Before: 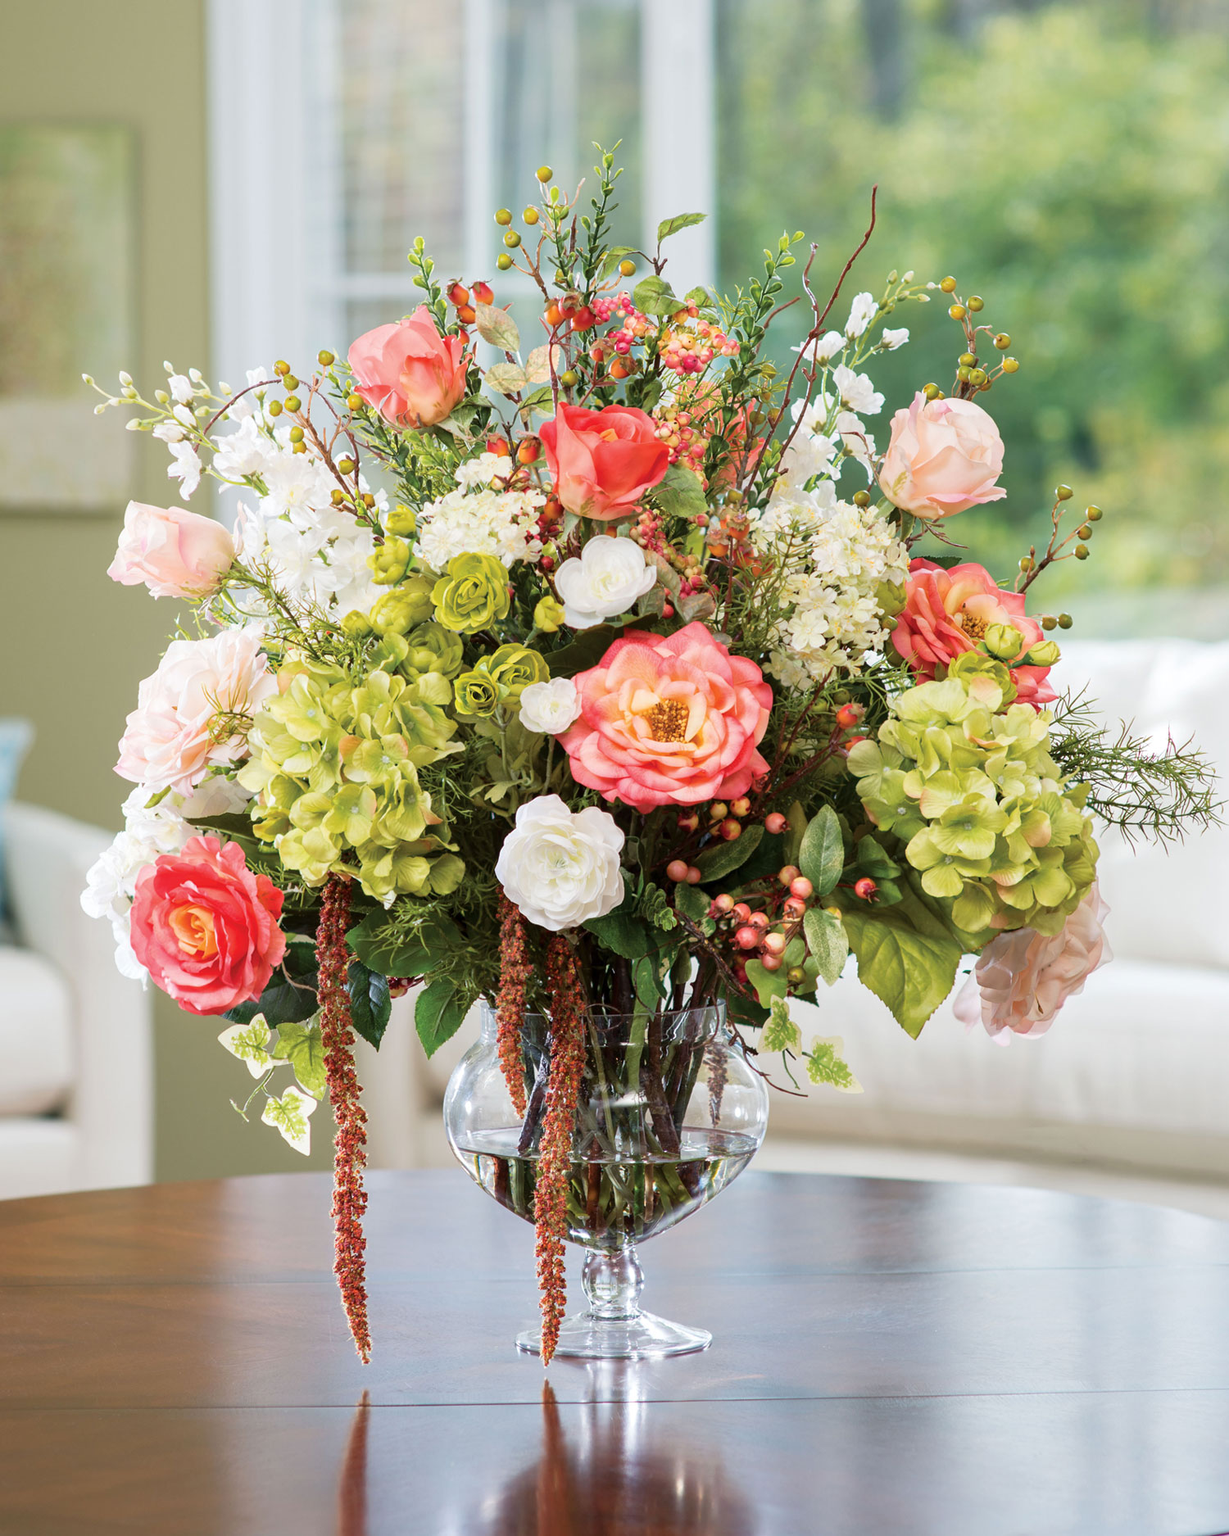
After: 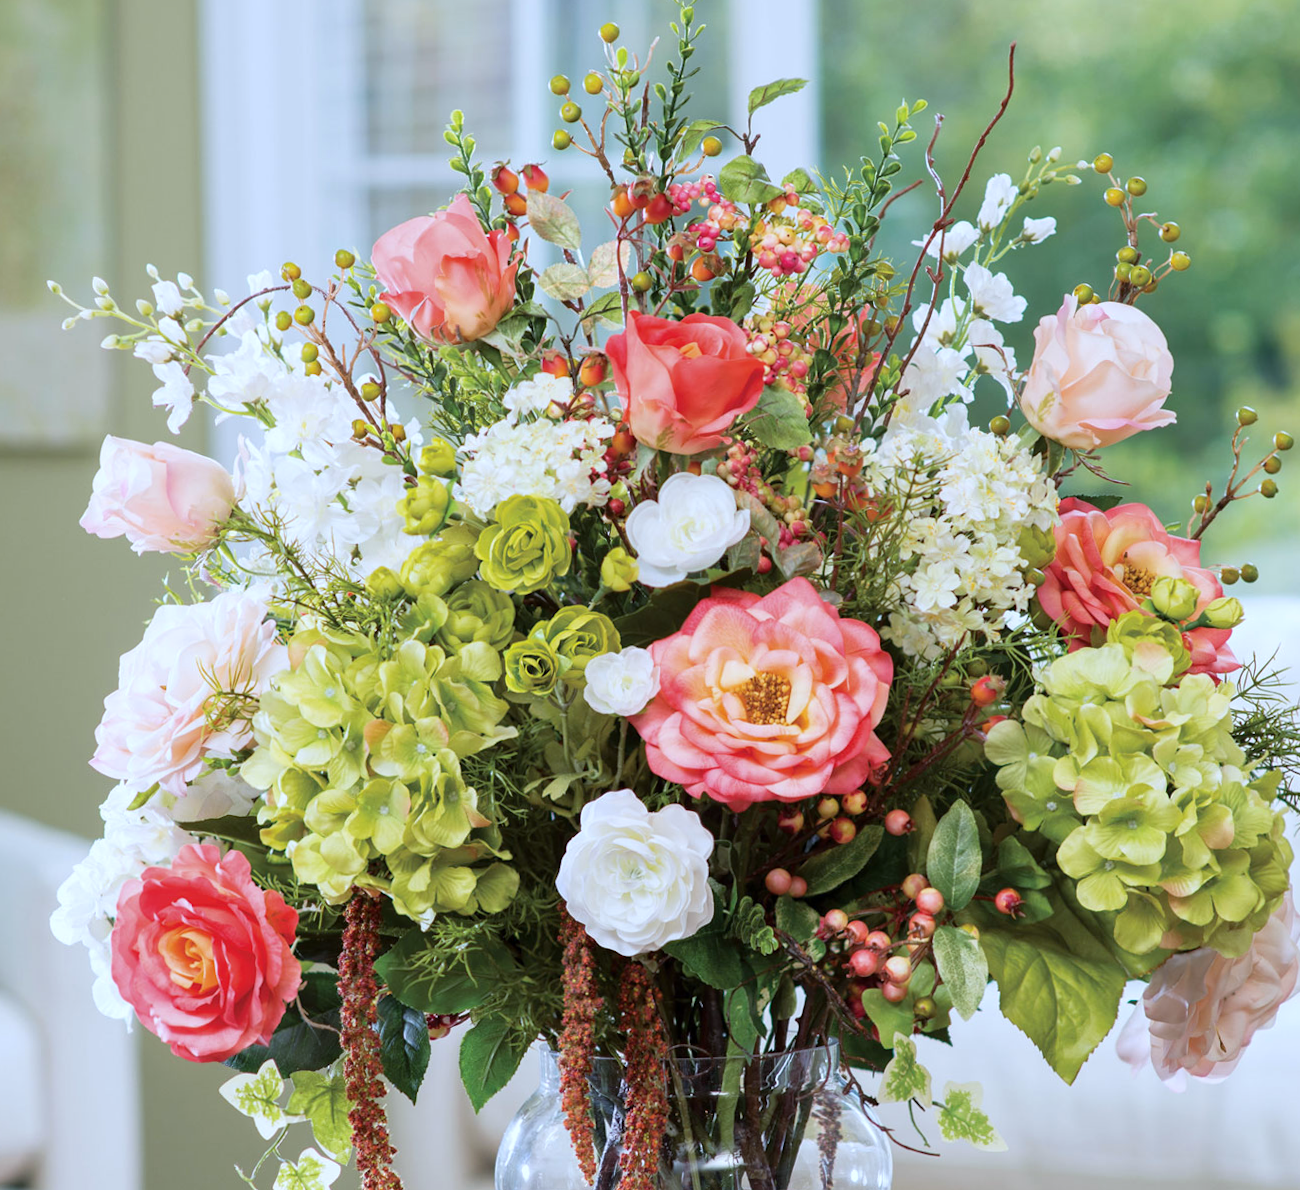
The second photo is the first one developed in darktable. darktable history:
crop: left 3.015%, top 8.969%, right 9.647%, bottom 26.457%
white balance: red 0.931, blue 1.11
rotate and perspective: rotation -0.45°, automatic cropping original format, crop left 0.008, crop right 0.992, crop top 0.012, crop bottom 0.988
